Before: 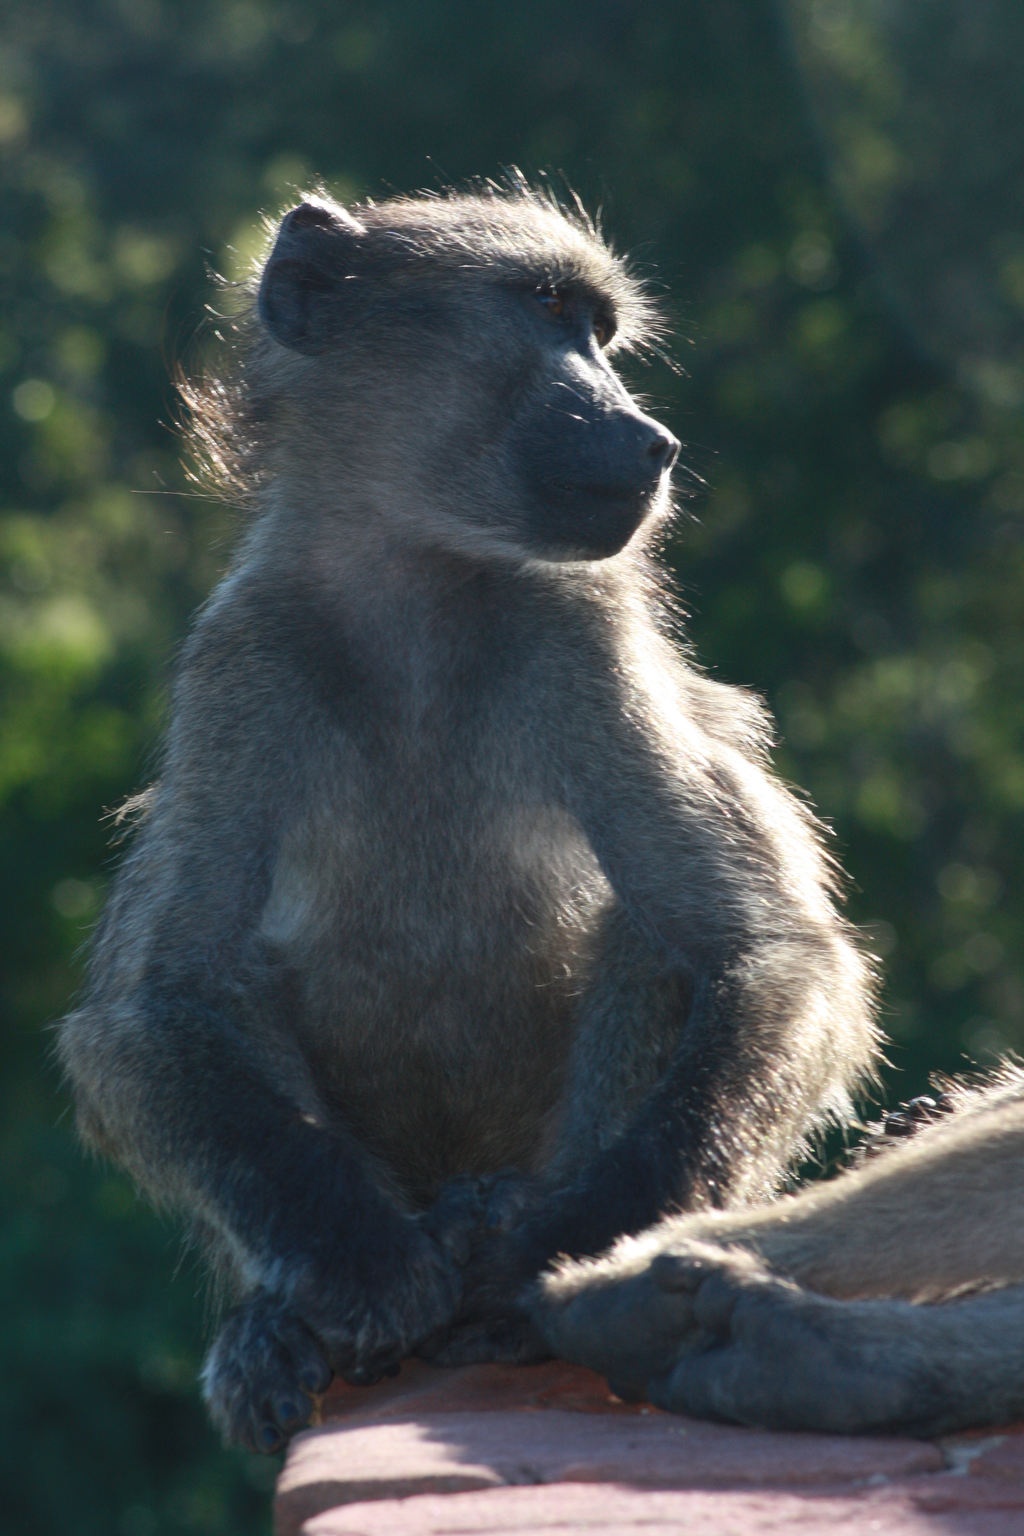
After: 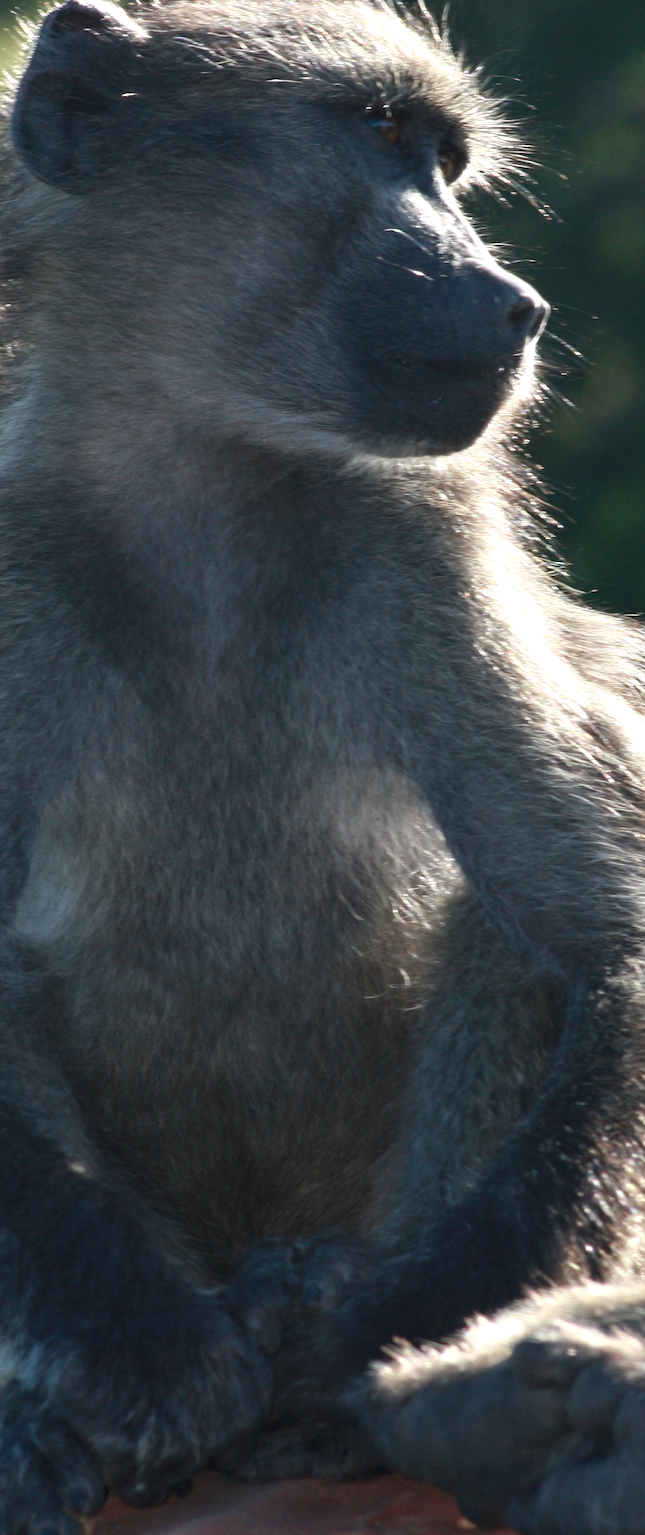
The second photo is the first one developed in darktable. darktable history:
crop and rotate: angle 0.02°, left 24.353%, top 13.219%, right 26.156%, bottom 8.224%
contrast equalizer: y [[0.524, 0.538, 0.547, 0.548, 0.538, 0.524], [0.5 ×6], [0.5 ×6], [0 ×6], [0 ×6]]
